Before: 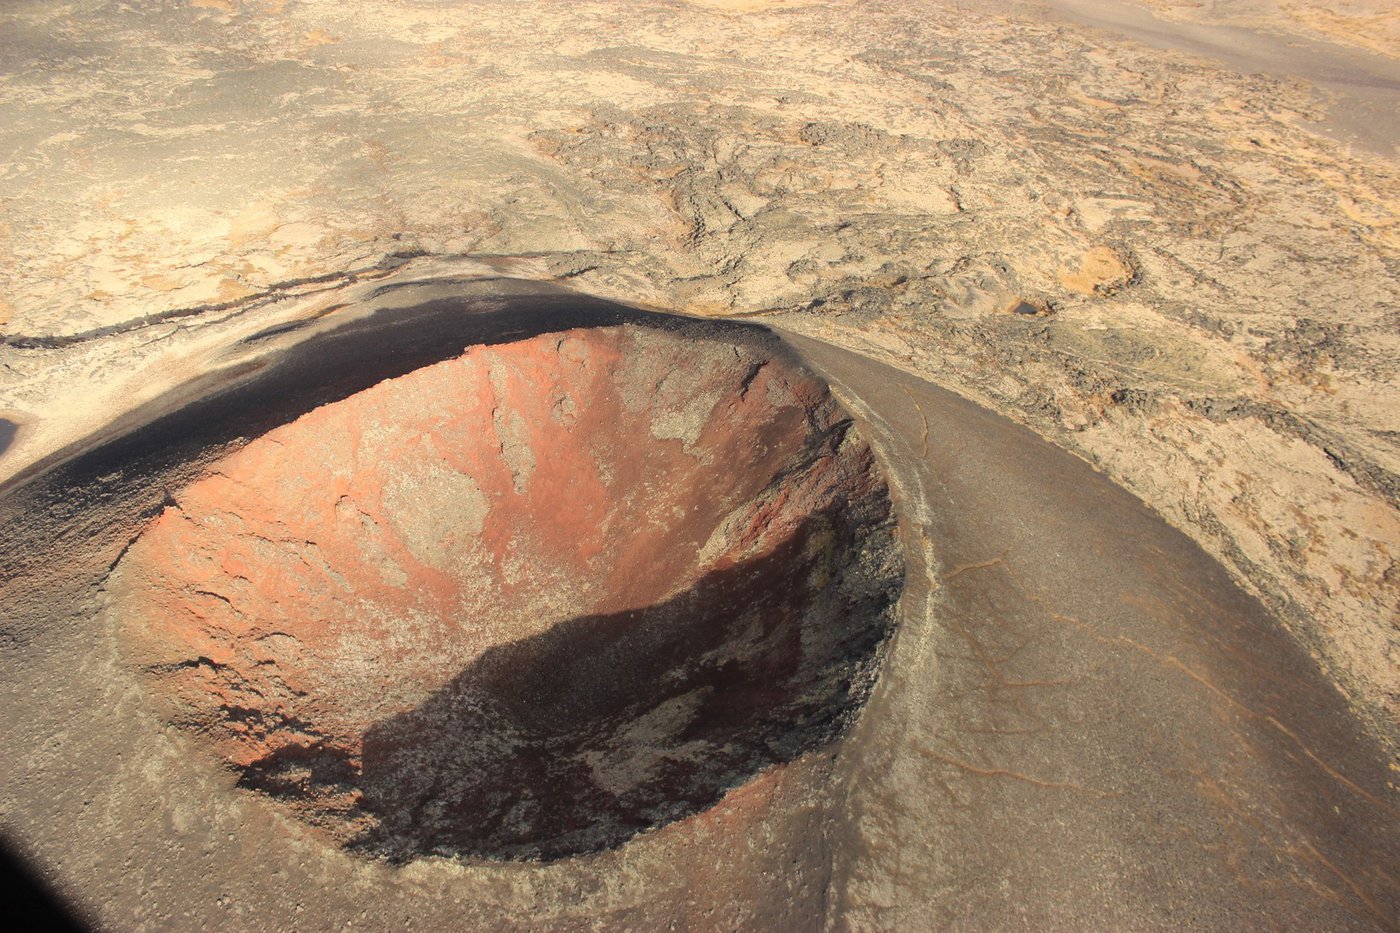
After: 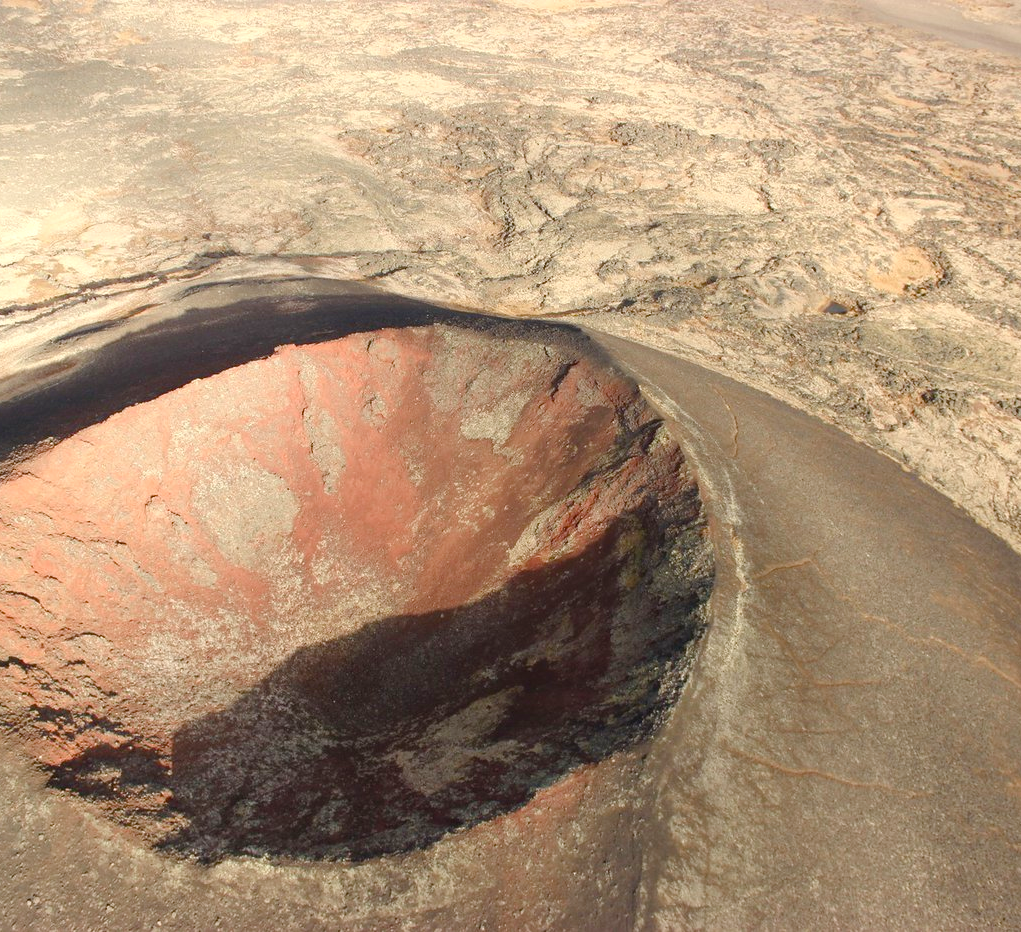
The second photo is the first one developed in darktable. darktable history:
exposure: exposure 0.203 EV, compensate highlight preservation false
color balance rgb: perceptual saturation grading › global saturation 20%, perceptual saturation grading › highlights -49.082%, perceptual saturation grading › shadows 24.794%, global vibrance 20%
crop: left 13.641%, top 0%, right 13.375%
